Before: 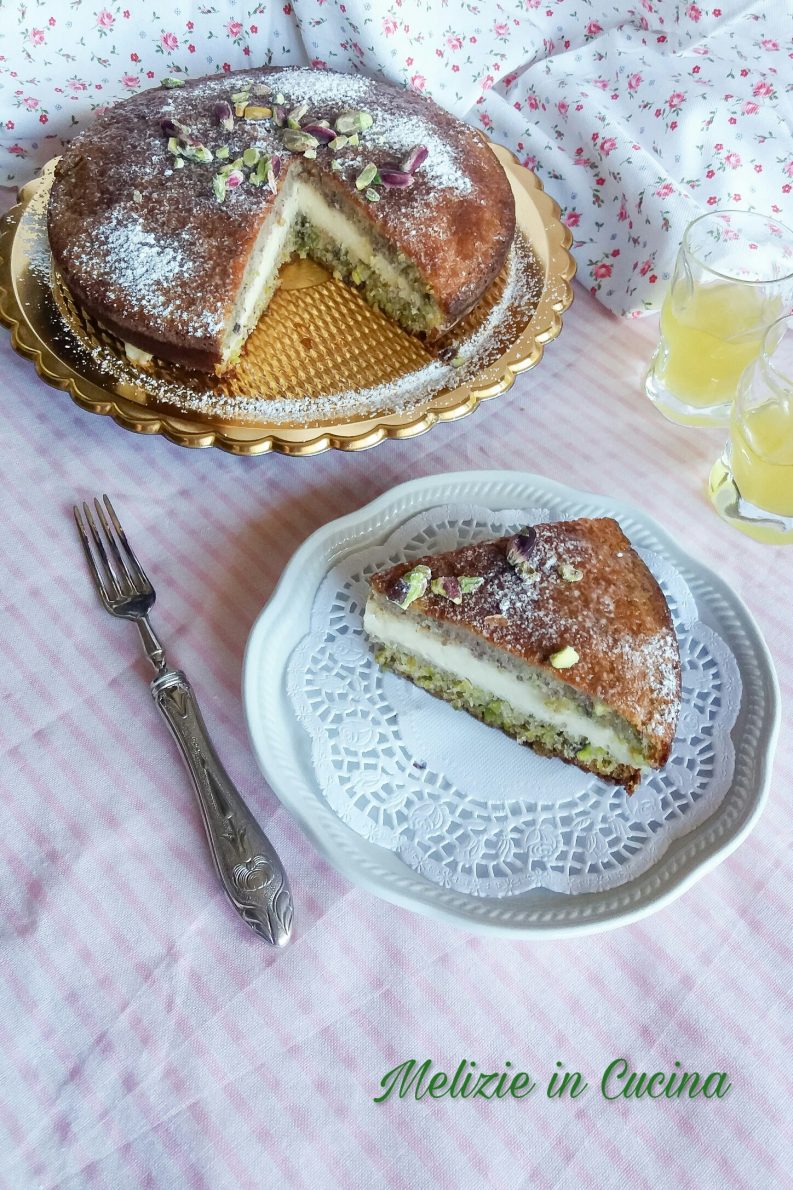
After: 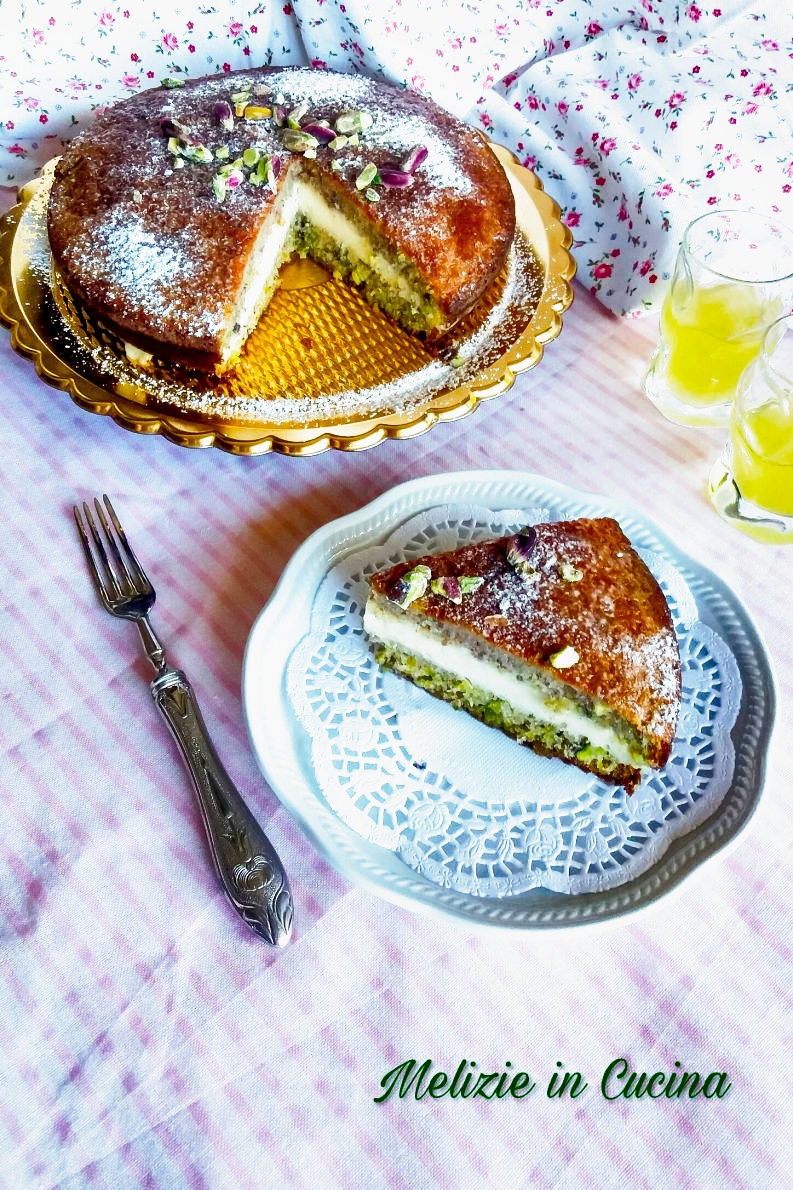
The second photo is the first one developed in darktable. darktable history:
shadows and highlights: shadows 43.71, white point adjustment -1.46, soften with gaussian
exposure: black level correction 0.001, exposure 0.5 EV, compensate exposure bias true, compensate highlight preservation false
color balance rgb: linear chroma grading › global chroma 15%, perceptual saturation grading › global saturation 30%
filmic rgb: black relative exposure -6.3 EV, white relative exposure 2.8 EV, threshold 3 EV, target black luminance 0%, hardness 4.6, latitude 67.35%, contrast 1.292, shadows ↔ highlights balance -3.5%, preserve chrominance no, color science v4 (2020), contrast in shadows soft, enable highlight reconstruction true
